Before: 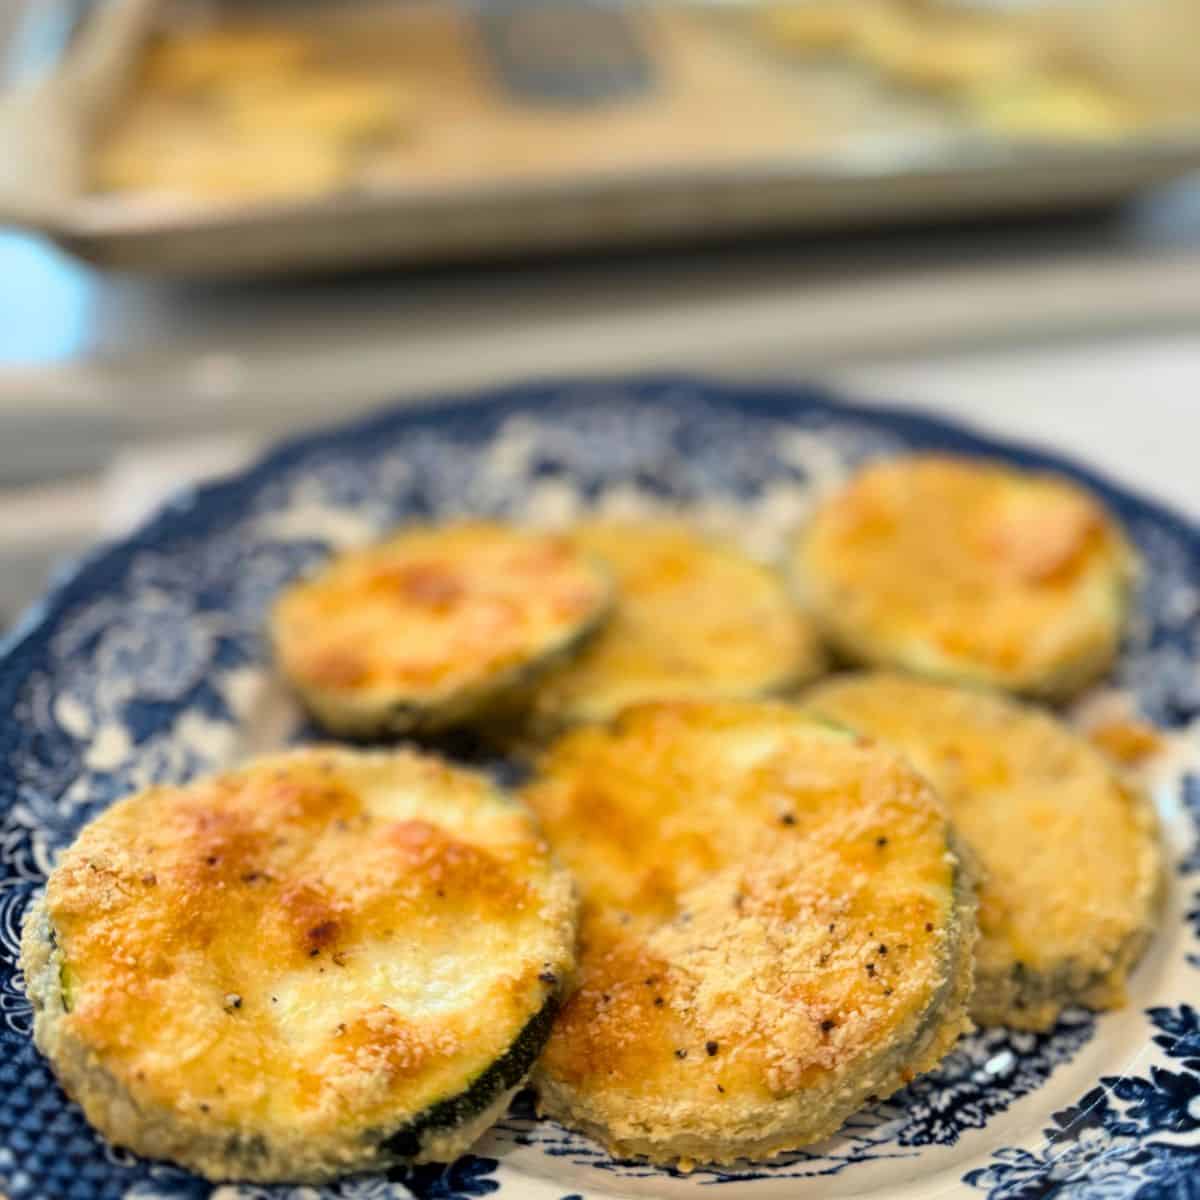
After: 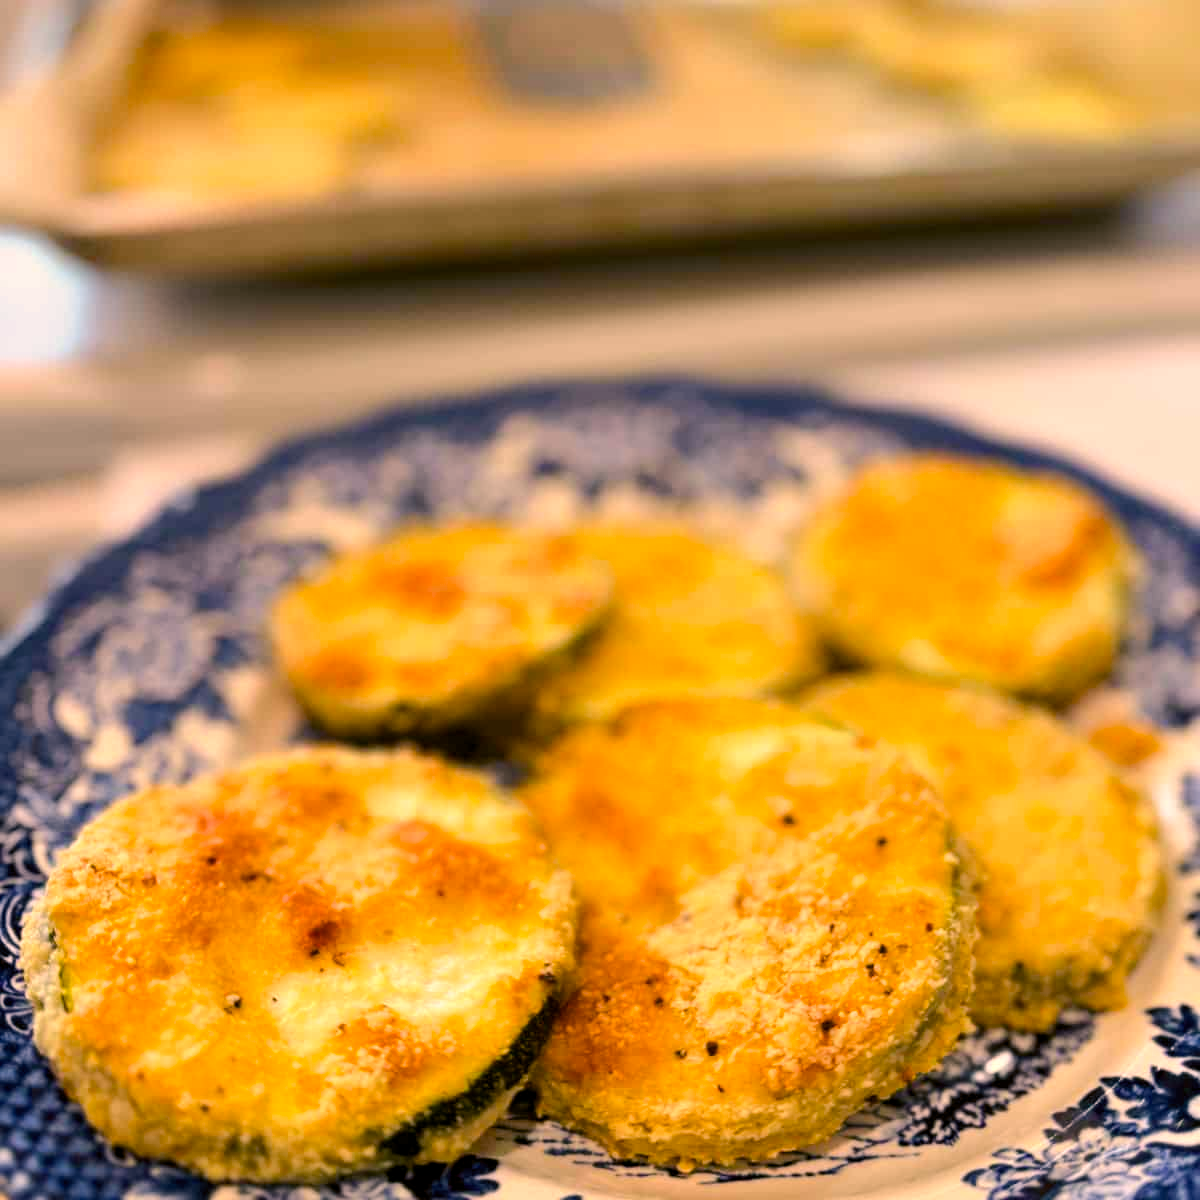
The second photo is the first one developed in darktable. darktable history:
color correction: highlights a* 21.16, highlights b* 19.61
color balance rgb: global offset › luminance -0.51%, perceptual saturation grading › global saturation 27.53%, perceptual saturation grading › highlights -25%, perceptual saturation grading › shadows 25%, perceptual brilliance grading › highlights 6.62%, perceptual brilliance grading › mid-tones 17.07%, perceptual brilliance grading › shadows -5.23%
color balance: lift [1.004, 1.002, 1.002, 0.998], gamma [1, 1.007, 1.002, 0.993], gain [1, 0.977, 1.013, 1.023], contrast -3.64%
